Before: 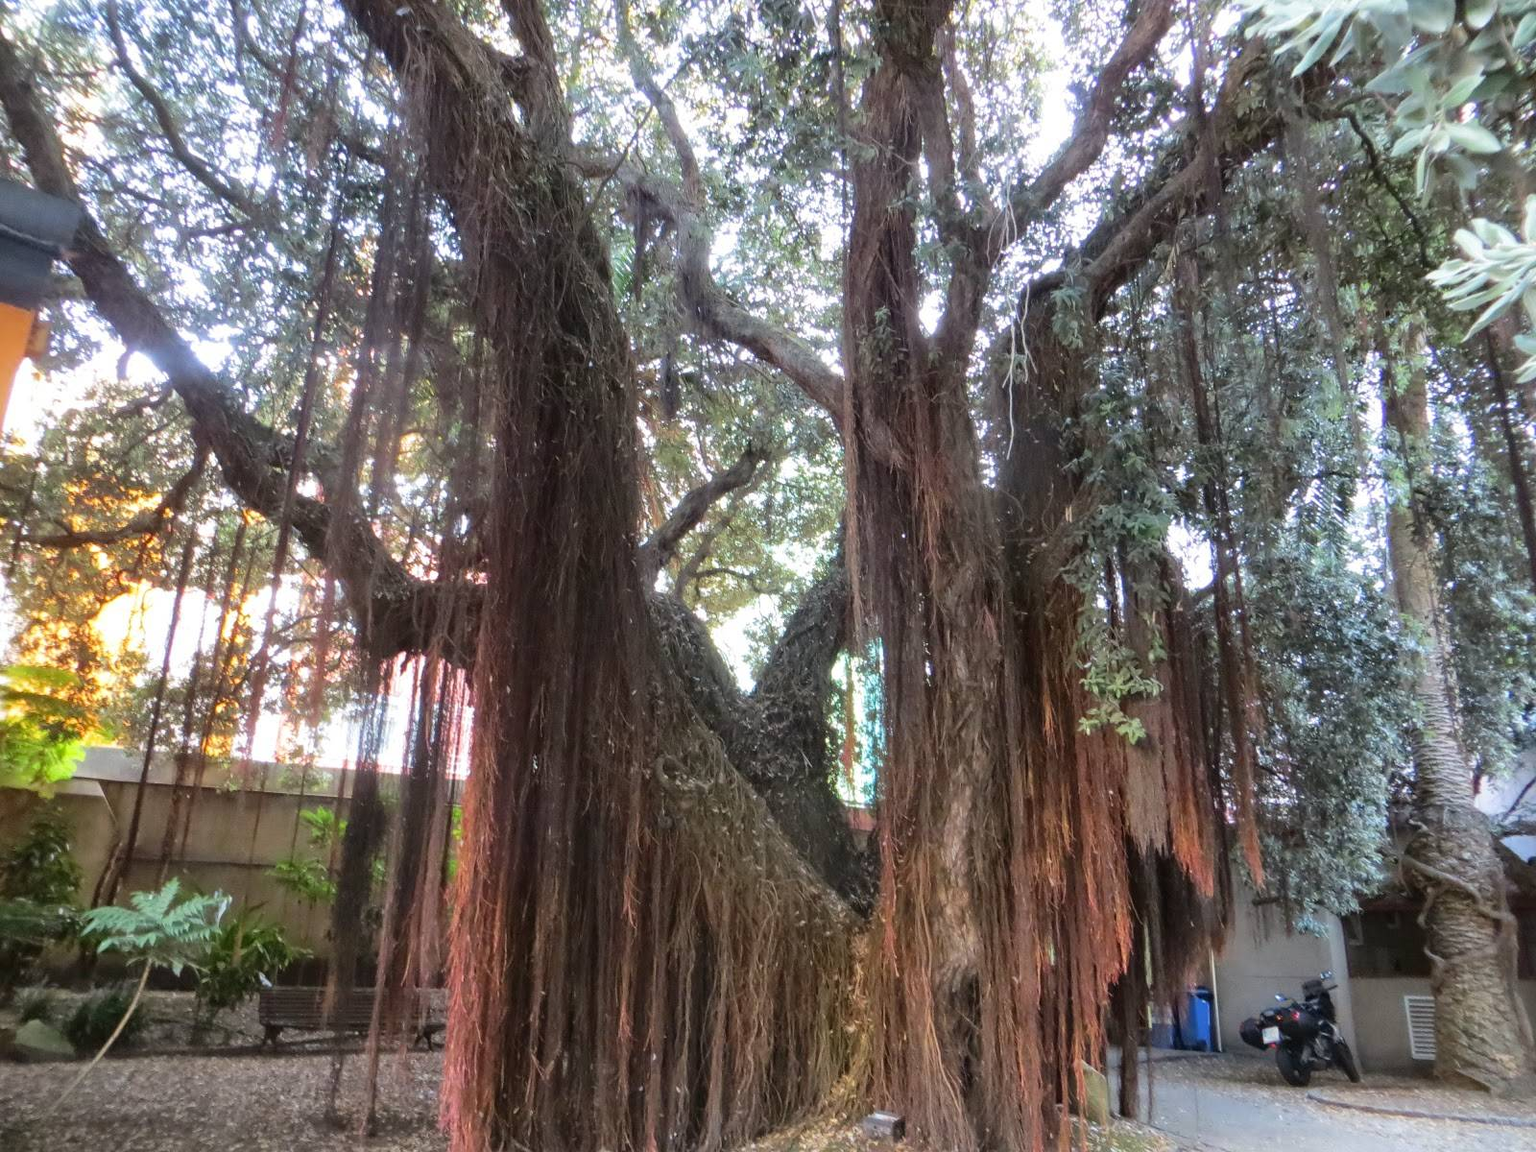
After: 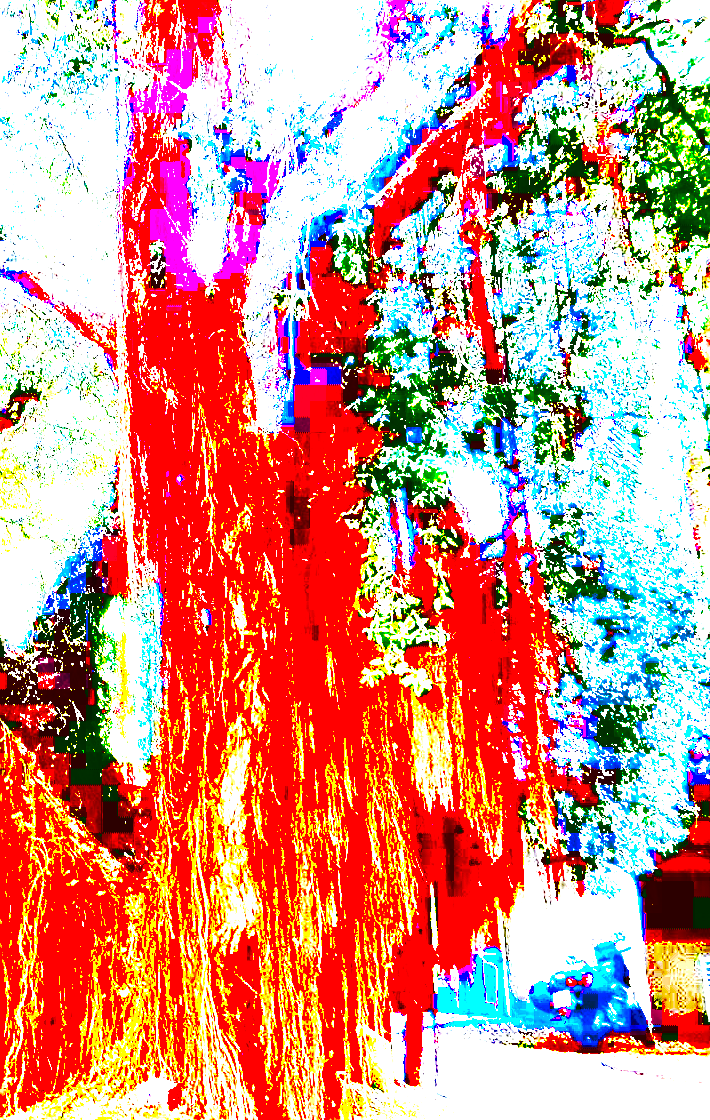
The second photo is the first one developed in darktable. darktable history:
exposure: black level correction 0.1, exposure 3 EV, compensate highlight preservation false
crop: left 47.628%, top 6.643%, right 7.874%
color correction: highlights a* -2.68, highlights b* 2.57
white balance: red 1, blue 1
contrast brightness saturation: saturation 0.13
tone curve: curves: ch0 [(0, 0) (0.003, 0.108) (0.011, 0.113) (0.025, 0.113) (0.044, 0.121) (0.069, 0.132) (0.1, 0.145) (0.136, 0.158) (0.177, 0.182) (0.224, 0.215) (0.277, 0.27) (0.335, 0.341) (0.399, 0.424) (0.468, 0.528) (0.543, 0.622) (0.623, 0.721) (0.709, 0.79) (0.801, 0.846) (0.898, 0.871) (1, 1)], preserve colors none
sharpen: radius 1.4, amount 1.25, threshold 0.7
